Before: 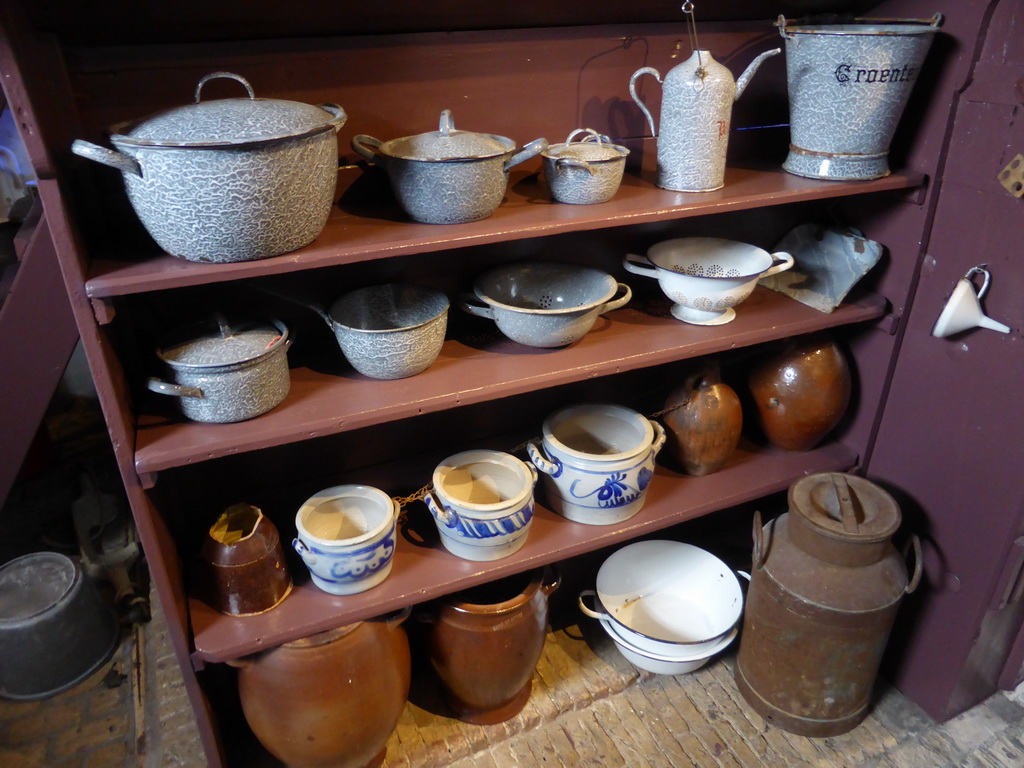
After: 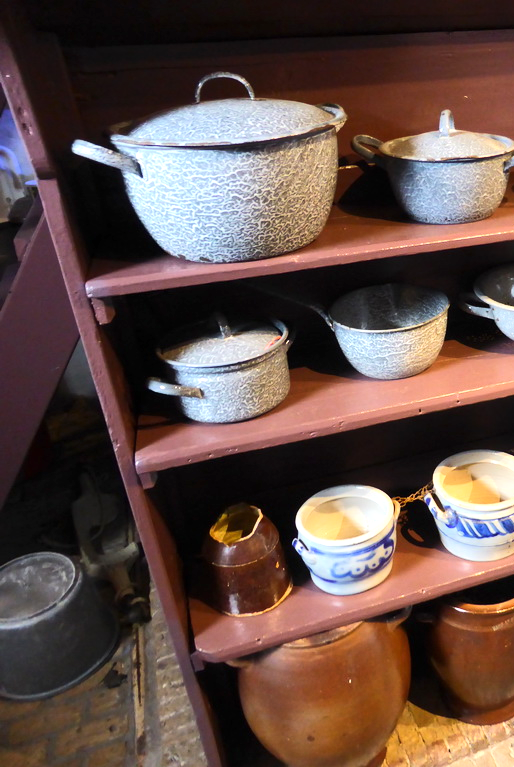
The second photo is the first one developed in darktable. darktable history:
crop and rotate: left 0.051%, top 0%, right 49.677%
tone equalizer: -8 EV 0.031 EV, -7 EV -0.028 EV, -6 EV 0.02 EV, -5 EV 0.044 EV, -4 EV 0.255 EV, -3 EV 0.648 EV, -2 EV 0.589 EV, -1 EV 0.194 EV, +0 EV 0.024 EV, edges refinement/feathering 500, mask exposure compensation -1.57 EV, preserve details no
exposure: black level correction 0, exposure 0.499 EV, compensate highlight preservation false
